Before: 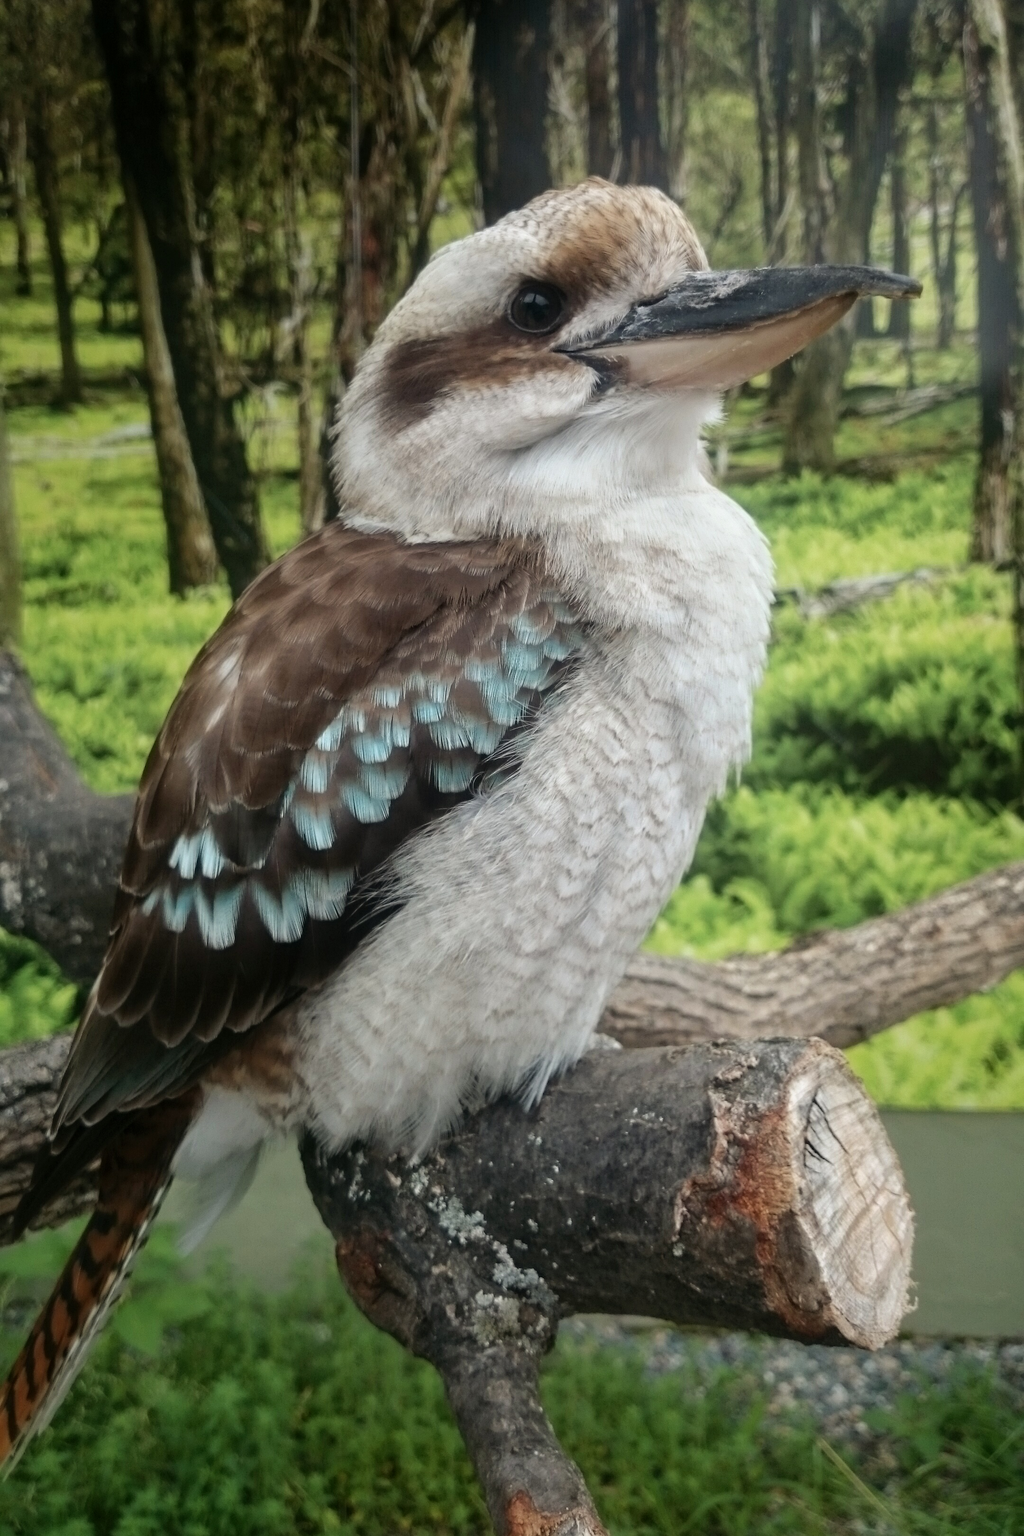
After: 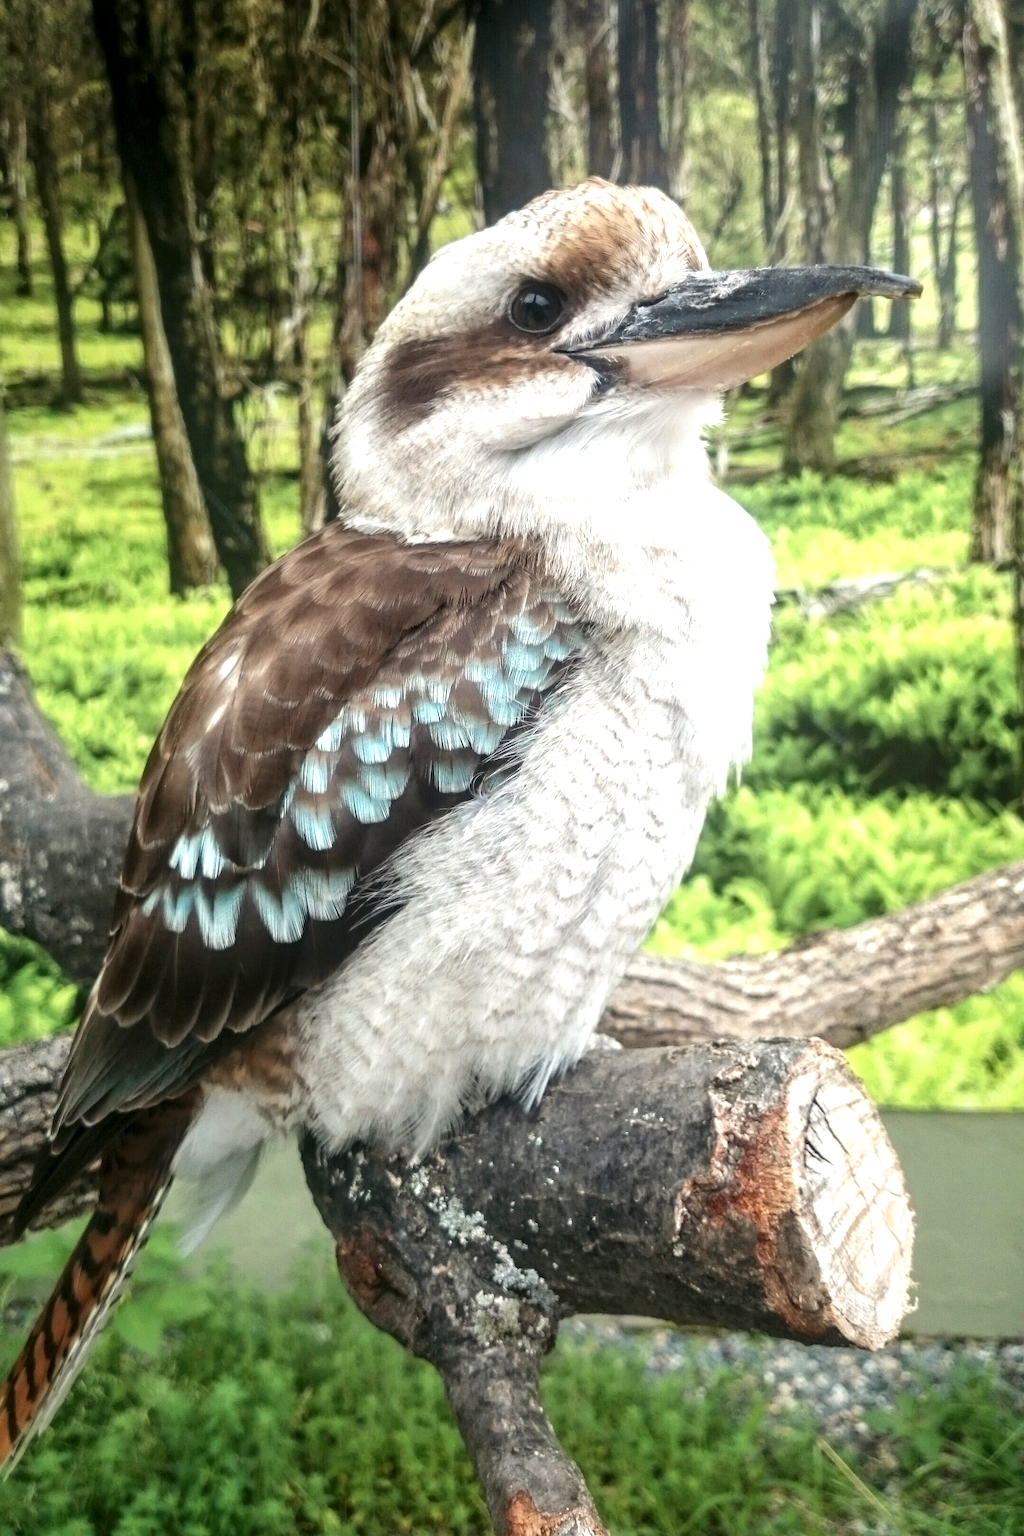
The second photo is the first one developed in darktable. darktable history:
local contrast: on, module defaults
exposure: black level correction 0, exposure 1 EV, compensate exposure bias true, compensate highlight preservation false
tone equalizer: on, module defaults
